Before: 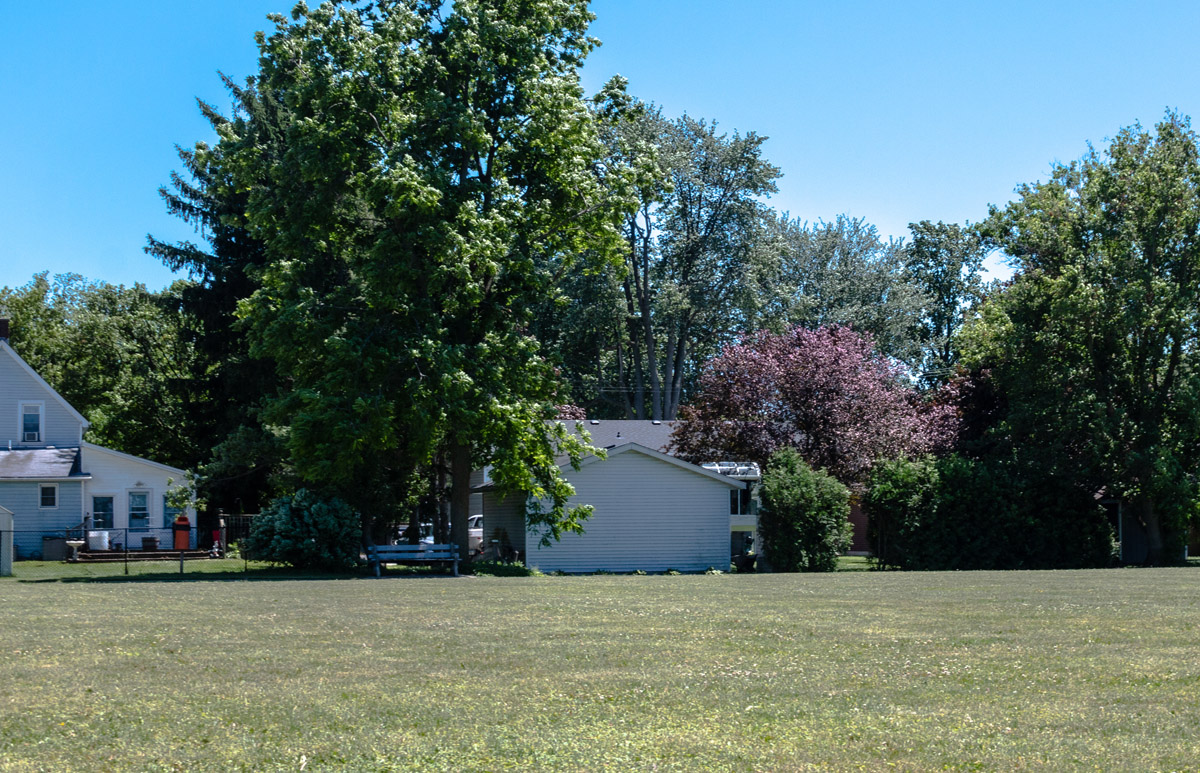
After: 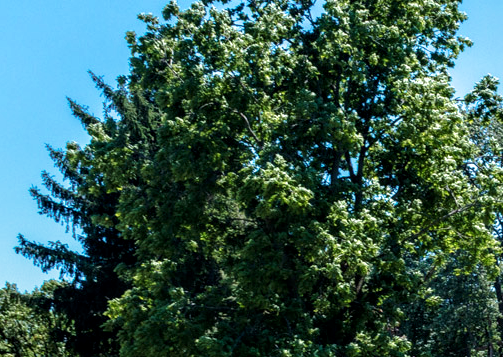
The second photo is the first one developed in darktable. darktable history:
crop and rotate: left 10.817%, top 0.062%, right 47.194%, bottom 53.626%
local contrast: shadows 94%
tone curve: curves: ch0 [(0, 0) (0.003, 0.019) (0.011, 0.022) (0.025, 0.03) (0.044, 0.049) (0.069, 0.08) (0.1, 0.111) (0.136, 0.144) (0.177, 0.189) (0.224, 0.23) (0.277, 0.285) (0.335, 0.356) (0.399, 0.428) (0.468, 0.511) (0.543, 0.597) (0.623, 0.682) (0.709, 0.773) (0.801, 0.865) (0.898, 0.945) (1, 1)], preserve colors none
velvia: on, module defaults
